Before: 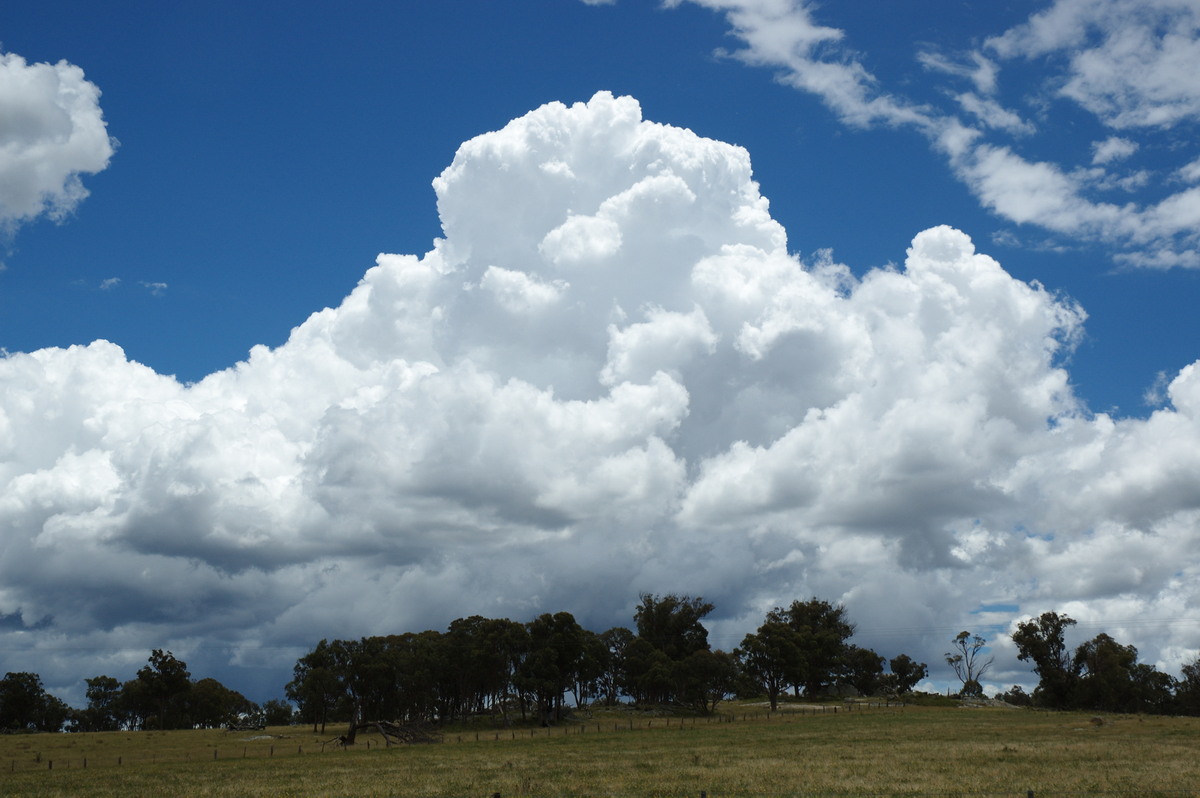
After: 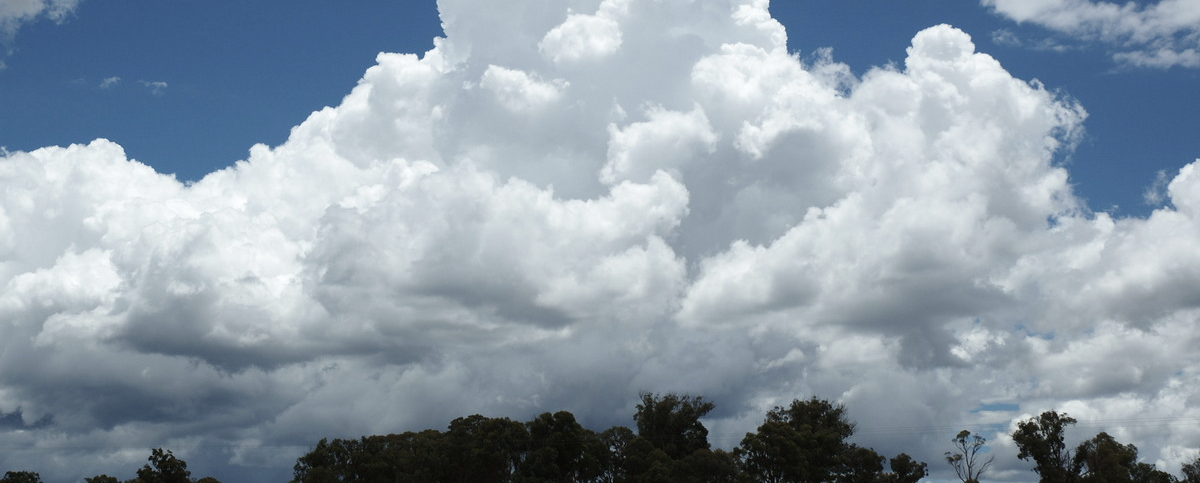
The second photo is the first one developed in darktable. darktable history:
crop and rotate: top 25.346%, bottom 14.015%
color correction: highlights b* 0.069, saturation 0.768
